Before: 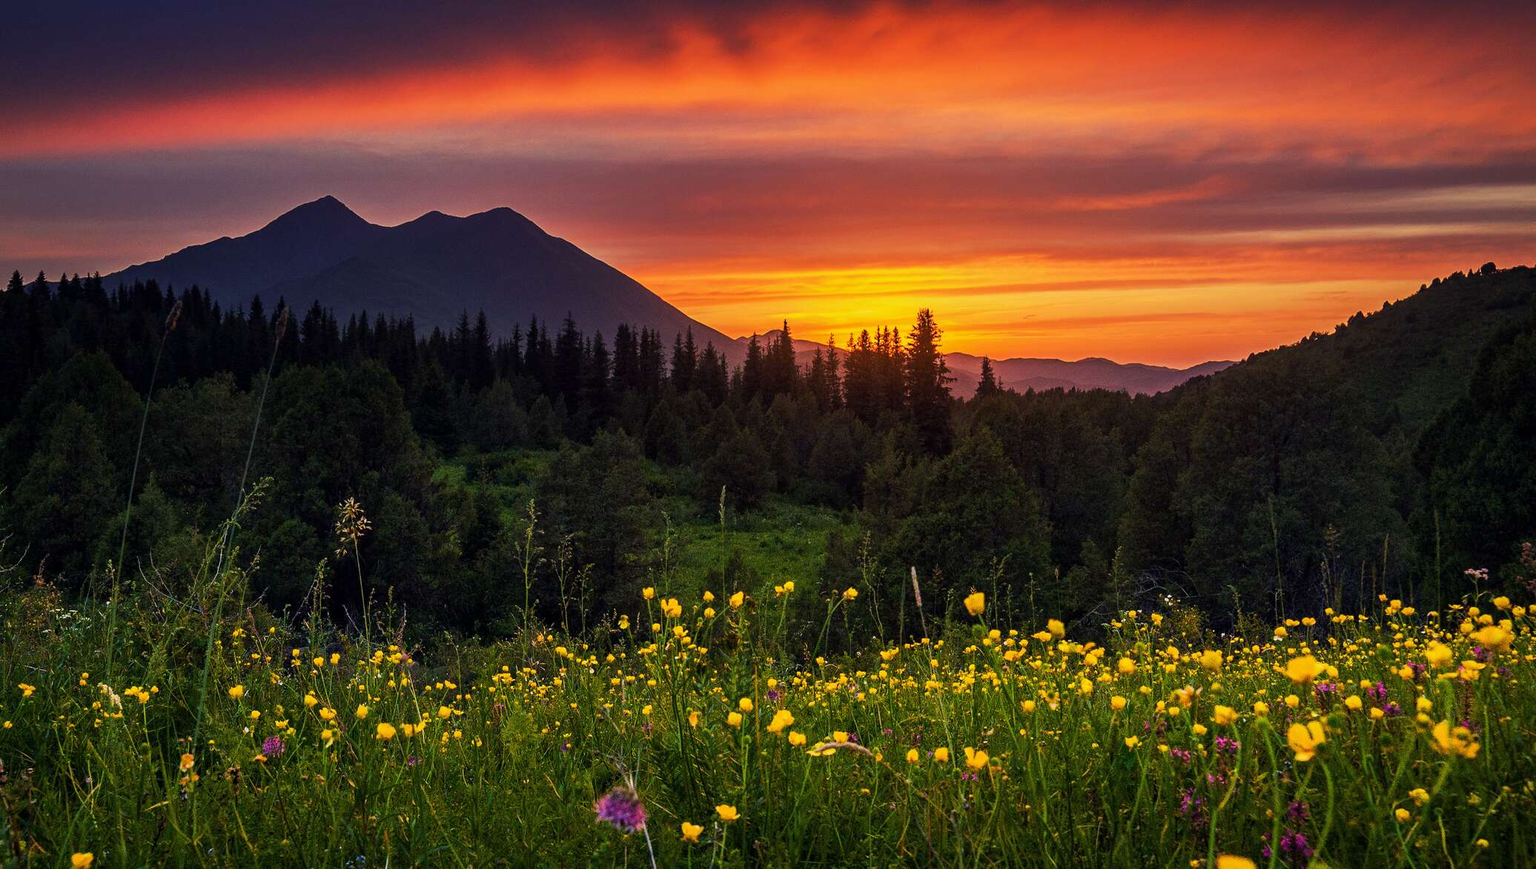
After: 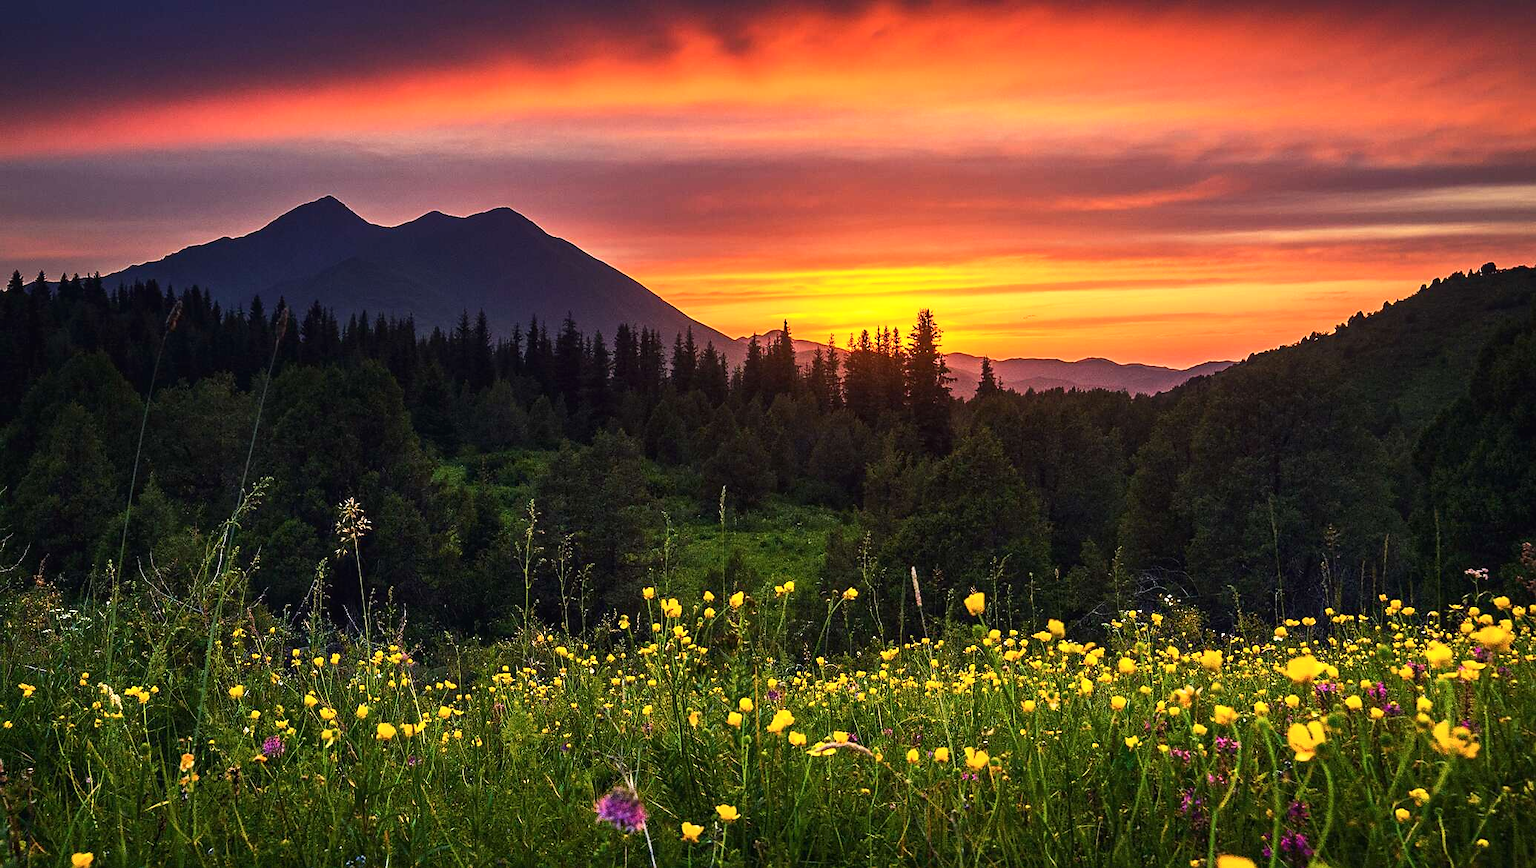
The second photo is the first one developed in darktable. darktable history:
sharpen: radius 1.458, amount 0.409, threshold 1.353
exposure: black level correction -0.002, exposure 0.534 EV, compensate highlight preservation false
contrast brightness saturation: contrast 0.138
